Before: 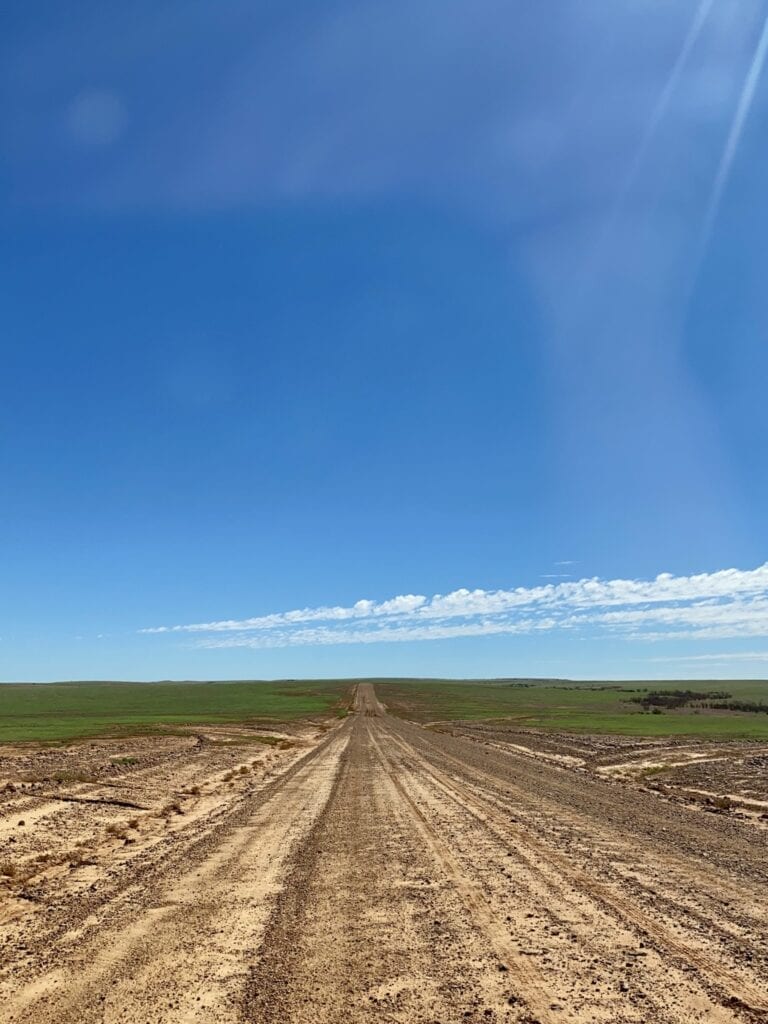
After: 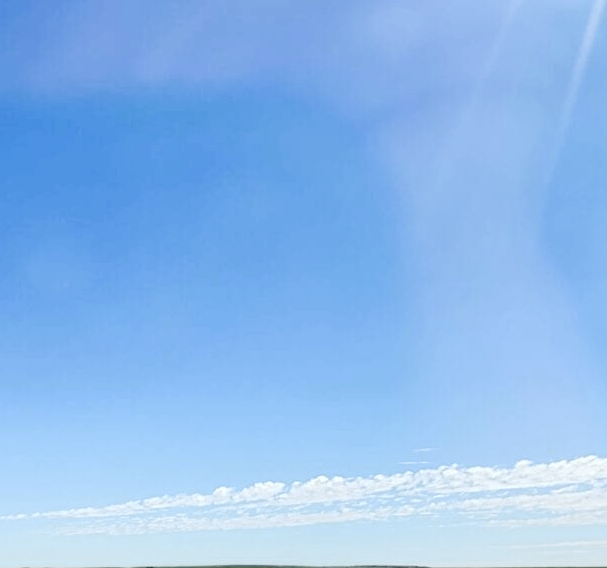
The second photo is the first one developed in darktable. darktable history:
color zones: curves: ch0 [(0, 0.5) (0.125, 0.4) (0.25, 0.5) (0.375, 0.4) (0.5, 0.4) (0.625, 0.6) (0.75, 0.6) (0.875, 0.5)]; ch1 [(0, 0.4) (0.125, 0.5) (0.25, 0.4) (0.375, 0.4) (0.5, 0.4) (0.625, 0.4) (0.75, 0.5) (0.875, 0.4)]; ch2 [(0, 0.6) (0.125, 0.5) (0.25, 0.5) (0.375, 0.6) (0.5, 0.6) (0.625, 0.5) (0.75, 0.5) (0.875, 0.5)]
crop: left 18.398%, top 11.092%, right 2.459%, bottom 33.437%
tone curve: curves: ch0 [(0, 0) (0.003, 0.002) (0.011, 0.006) (0.025, 0.012) (0.044, 0.021) (0.069, 0.027) (0.1, 0.035) (0.136, 0.06) (0.177, 0.108) (0.224, 0.173) (0.277, 0.26) (0.335, 0.353) (0.399, 0.453) (0.468, 0.555) (0.543, 0.641) (0.623, 0.724) (0.709, 0.792) (0.801, 0.857) (0.898, 0.918) (1, 1)], preserve colors none
